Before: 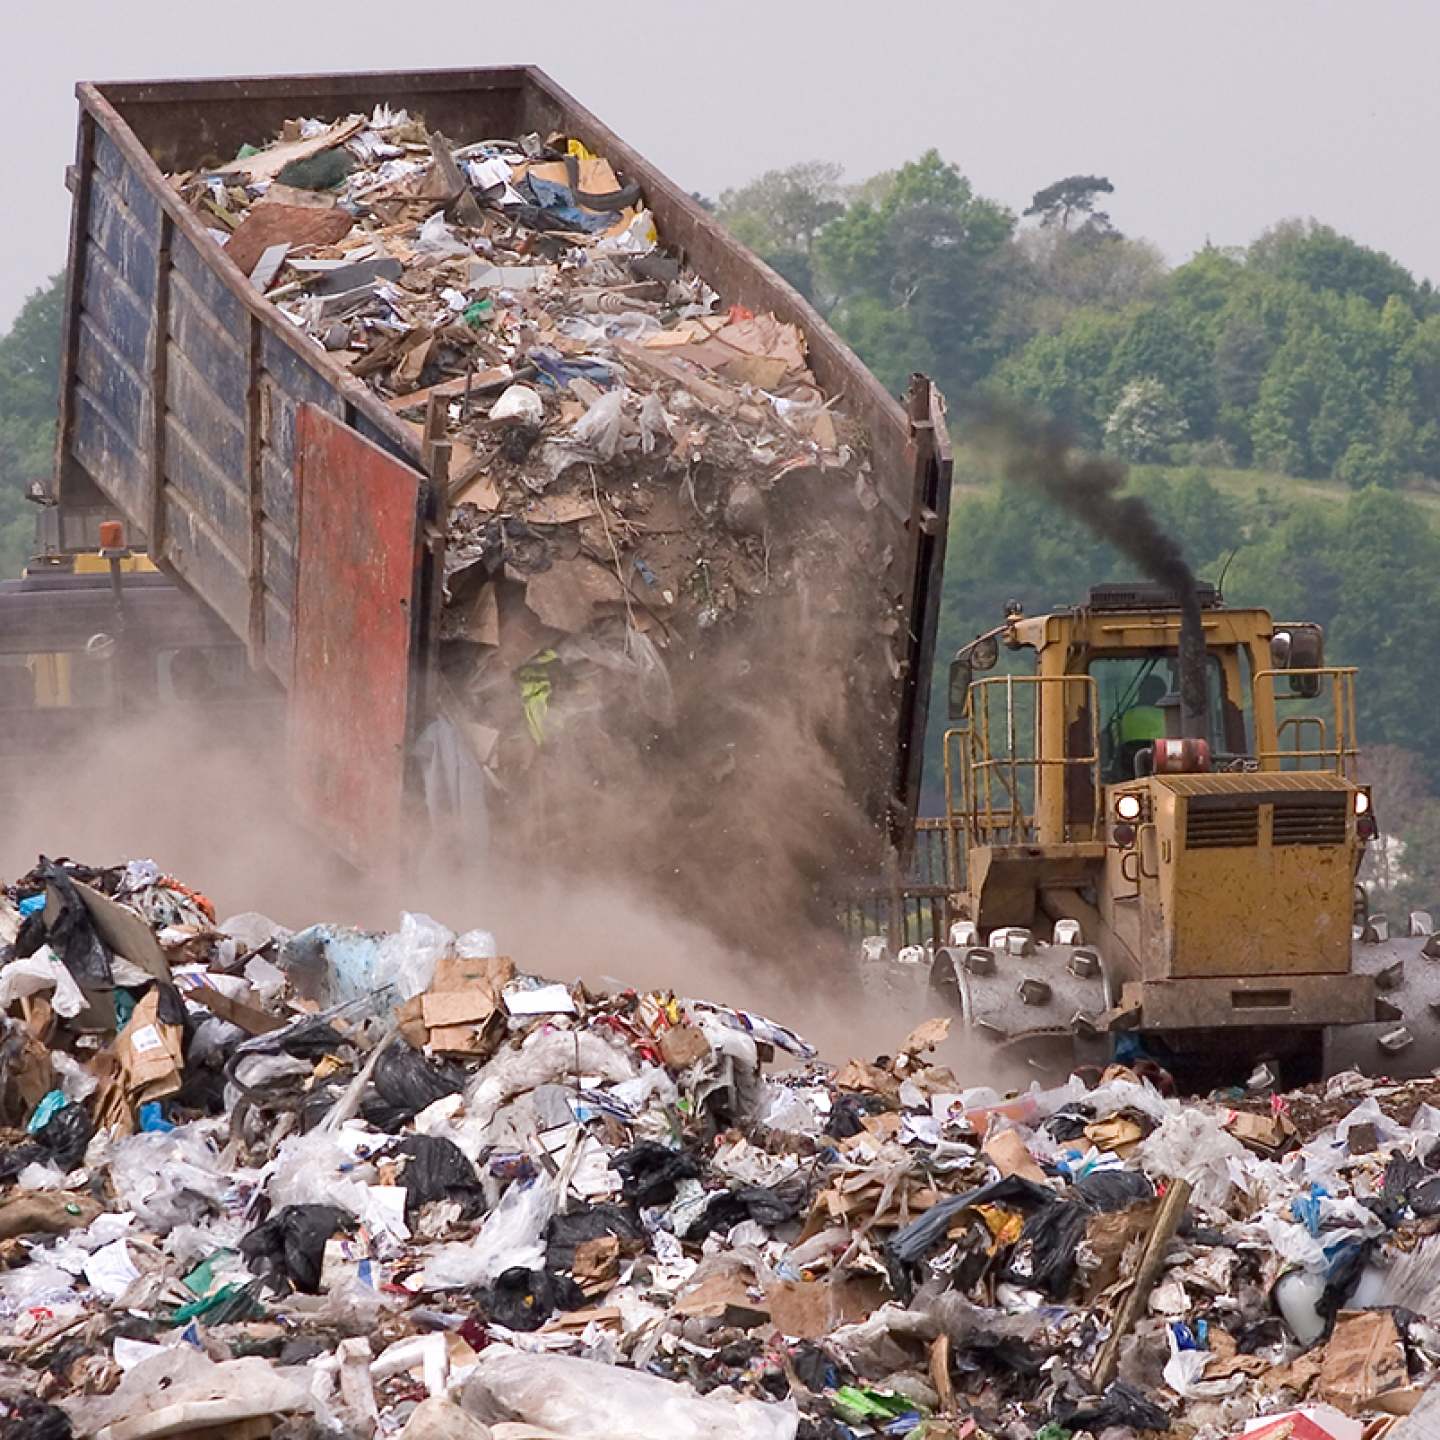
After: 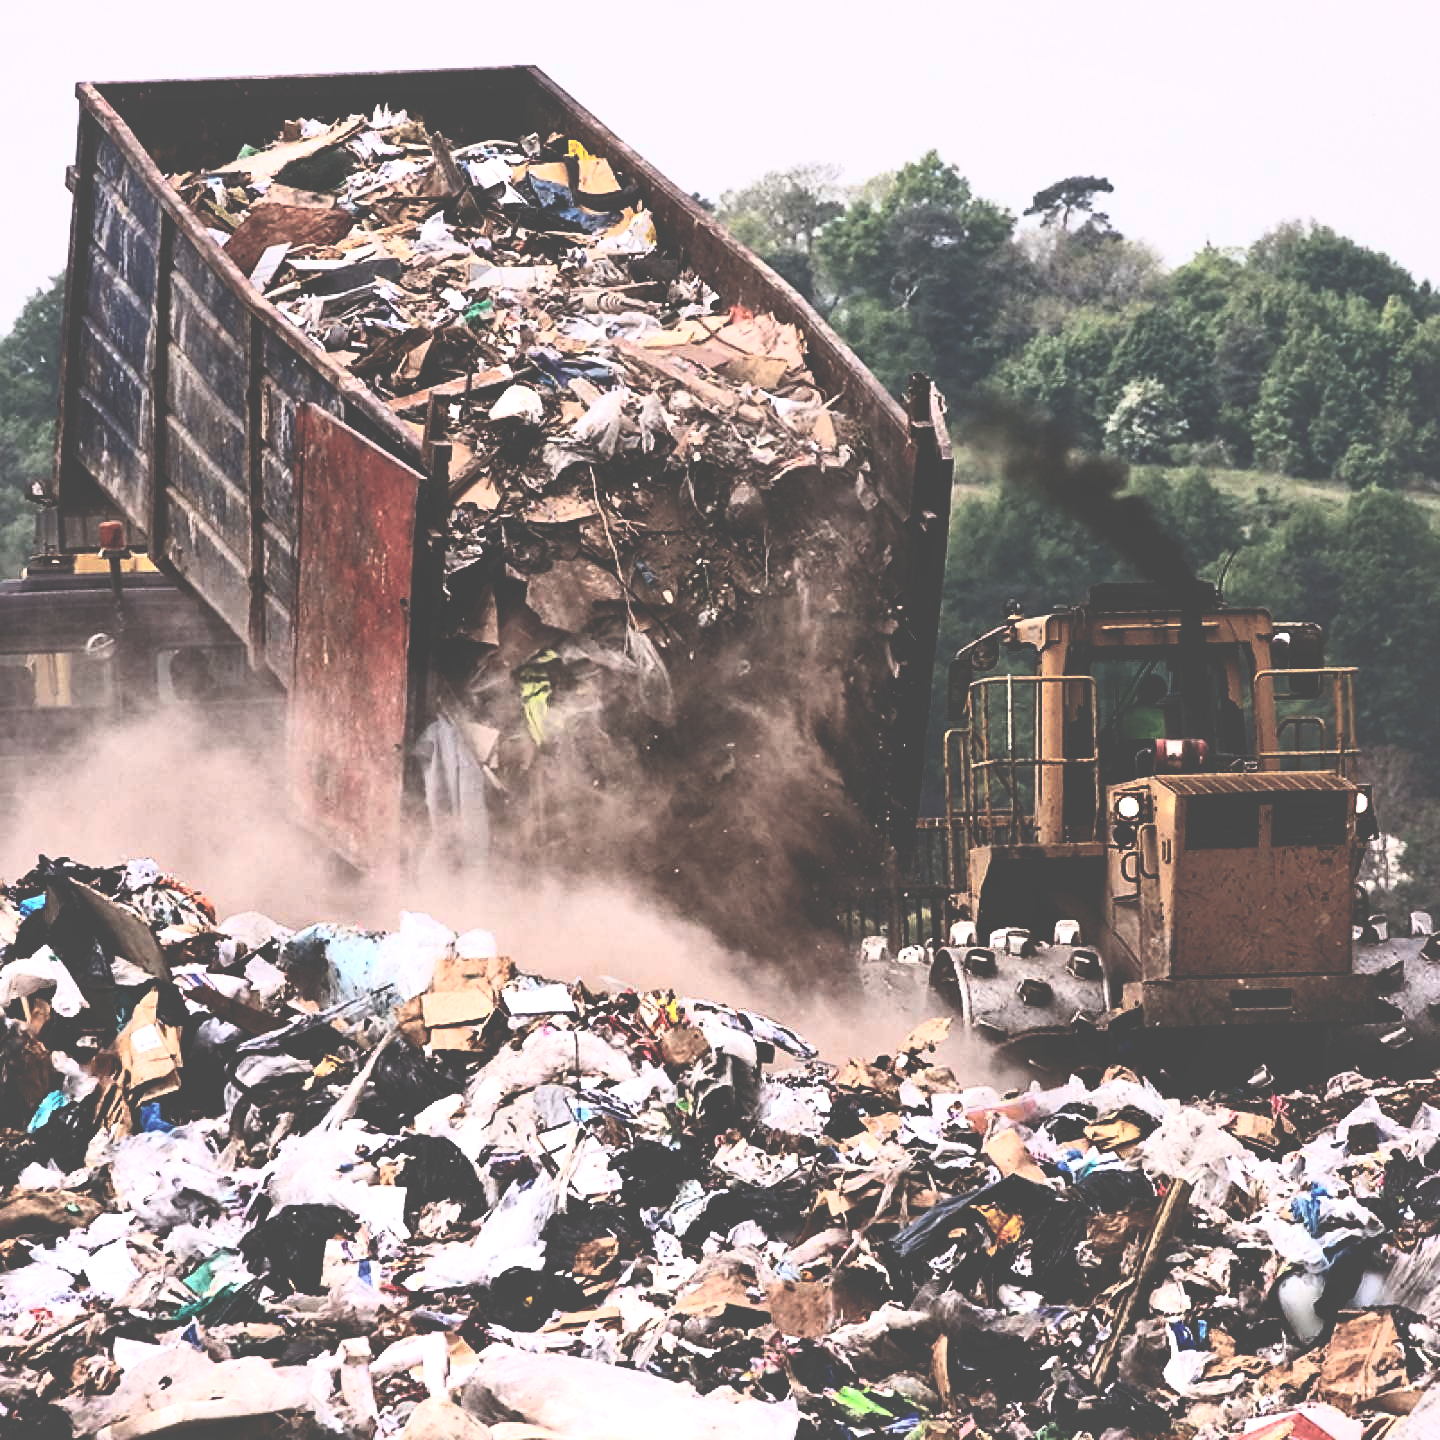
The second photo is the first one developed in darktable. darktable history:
shadows and highlights: on, module defaults
base curve: curves: ch0 [(0, 0.036) (0.083, 0.04) (0.804, 1)], preserve colors none
contrast brightness saturation: contrast 0.578, brightness 0.567, saturation -0.342
